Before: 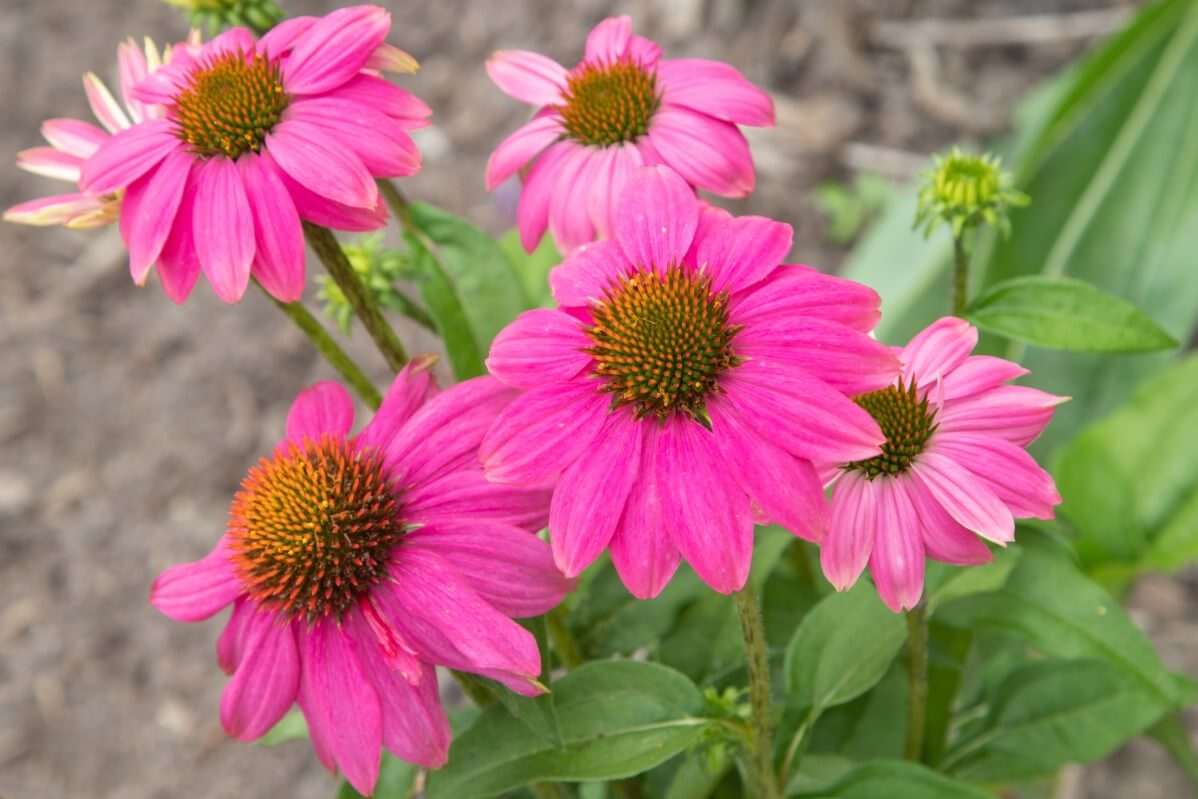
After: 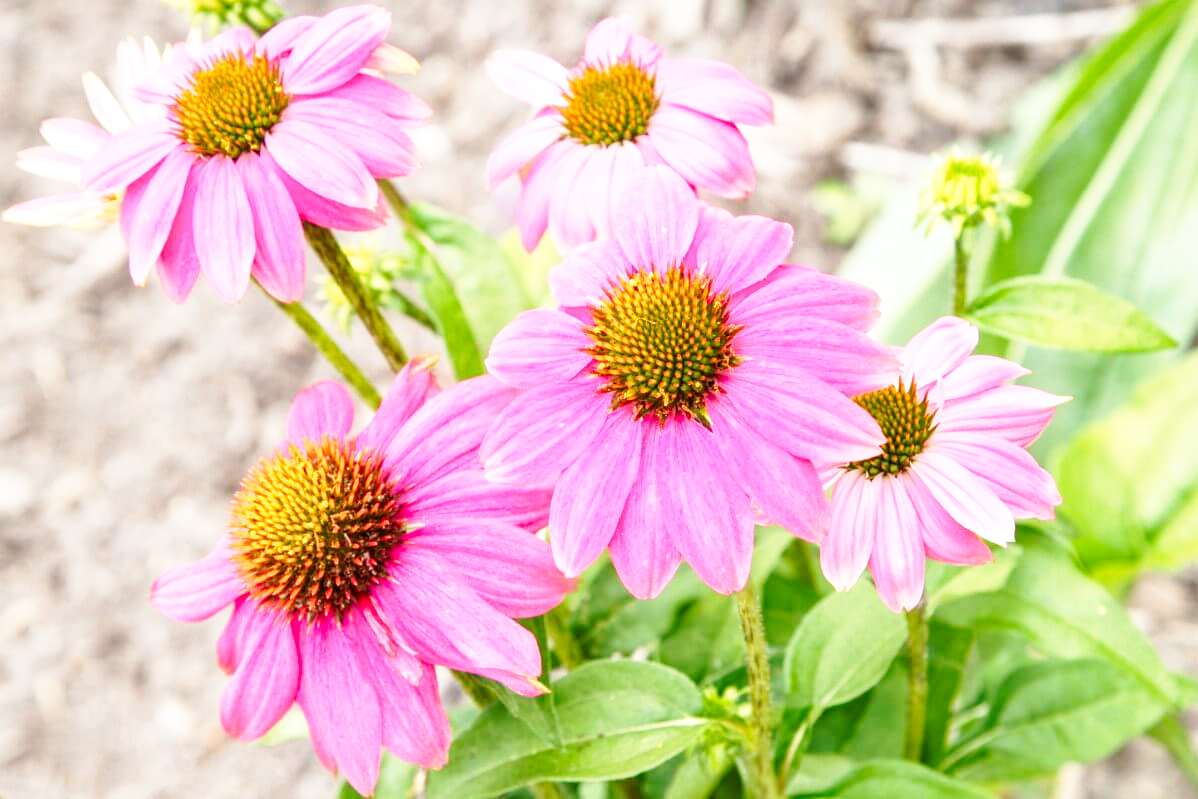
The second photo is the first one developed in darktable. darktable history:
local contrast: on, module defaults
tone curve: curves: ch0 [(0, 0) (0.003, 0.003) (0.011, 0.011) (0.025, 0.026) (0.044, 0.045) (0.069, 0.087) (0.1, 0.141) (0.136, 0.202) (0.177, 0.271) (0.224, 0.357) (0.277, 0.461) (0.335, 0.583) (0.399, 0.685) (0.468, 0.782) (0.543, 0.867) (0.623, 0.927) (0.709, 0.96) (0.801, 0.975) (0.898, 0.987) (1, 1)], preserve colors none
